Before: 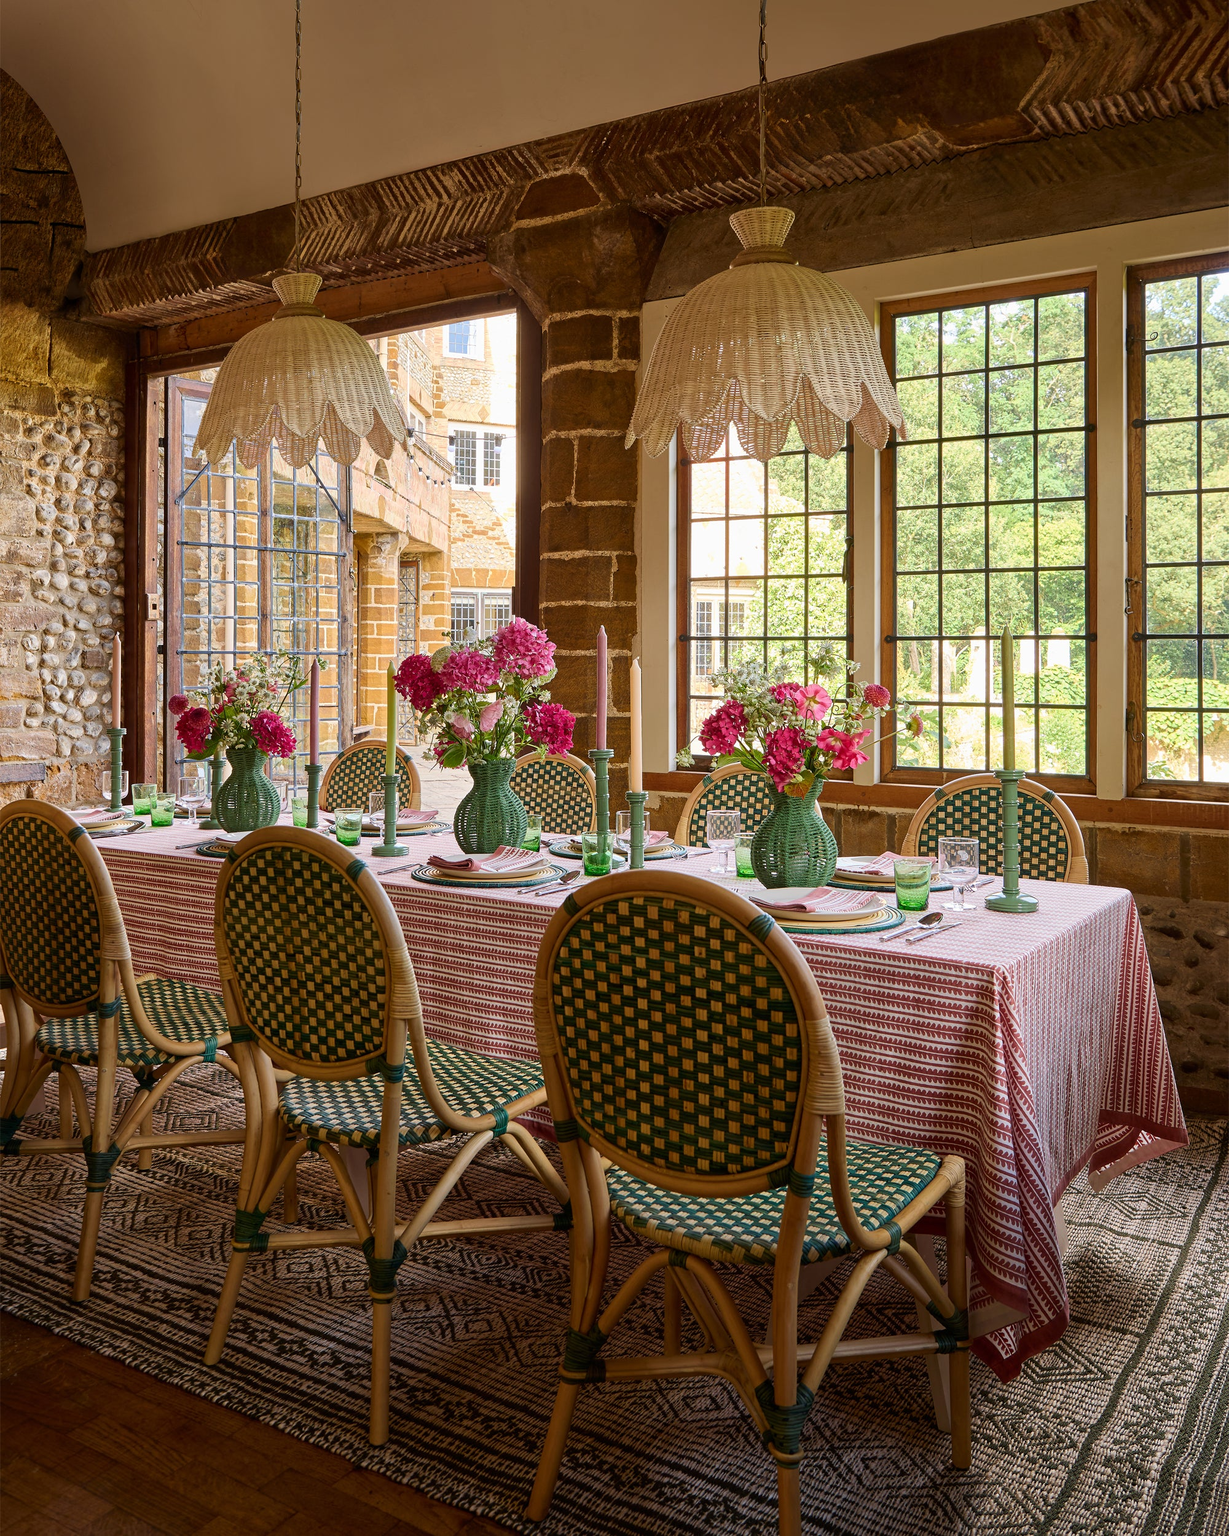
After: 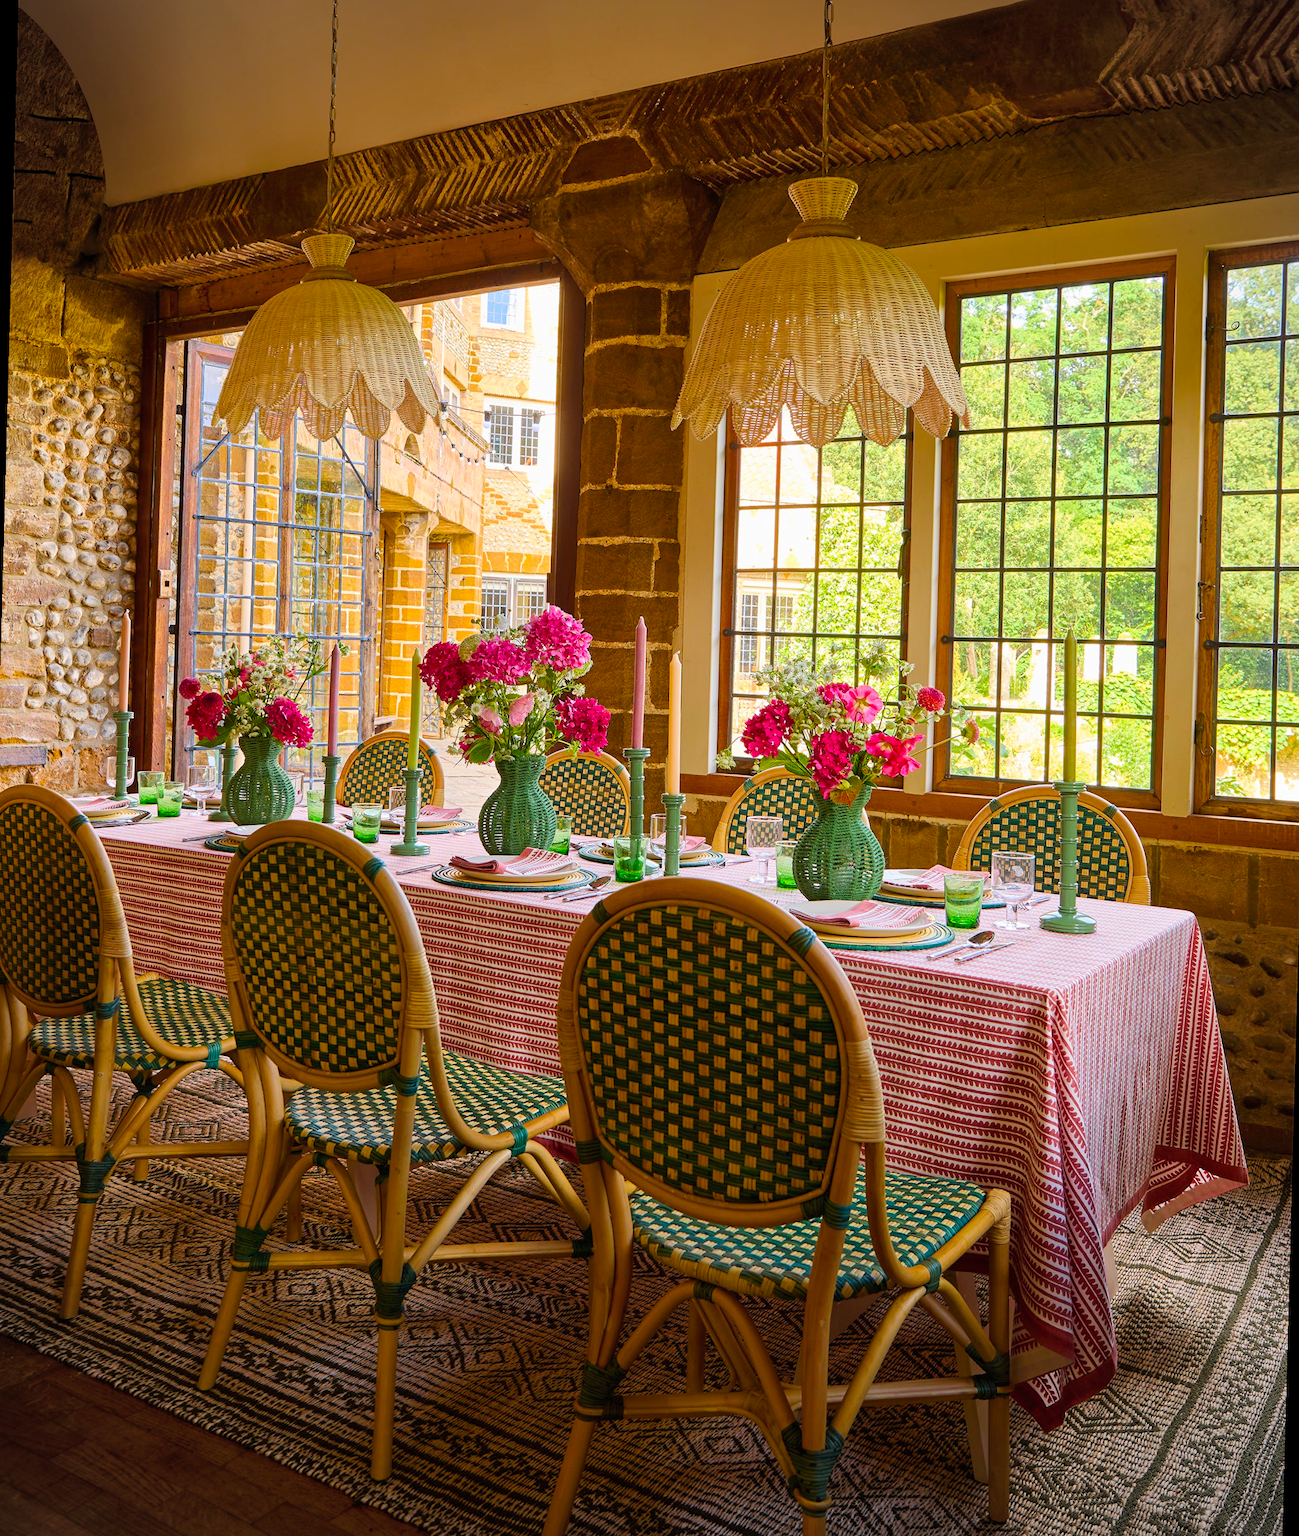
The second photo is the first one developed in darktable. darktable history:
color balance rgb: perceptual saturation grading › global saturation 30%, global vibrance 20%
rotate and perspective: rotation 1.57°, crop left 0.018, crop right 0.982, crop top 0.039, crop bottom 0.961
contrast brightness saturation: contrast 0.03, brightness 0.06, saturation 0.13
vignetting: fall-off start 92.6%, brightness -0.52, saturation -0.51, center (-0.012, 0)
